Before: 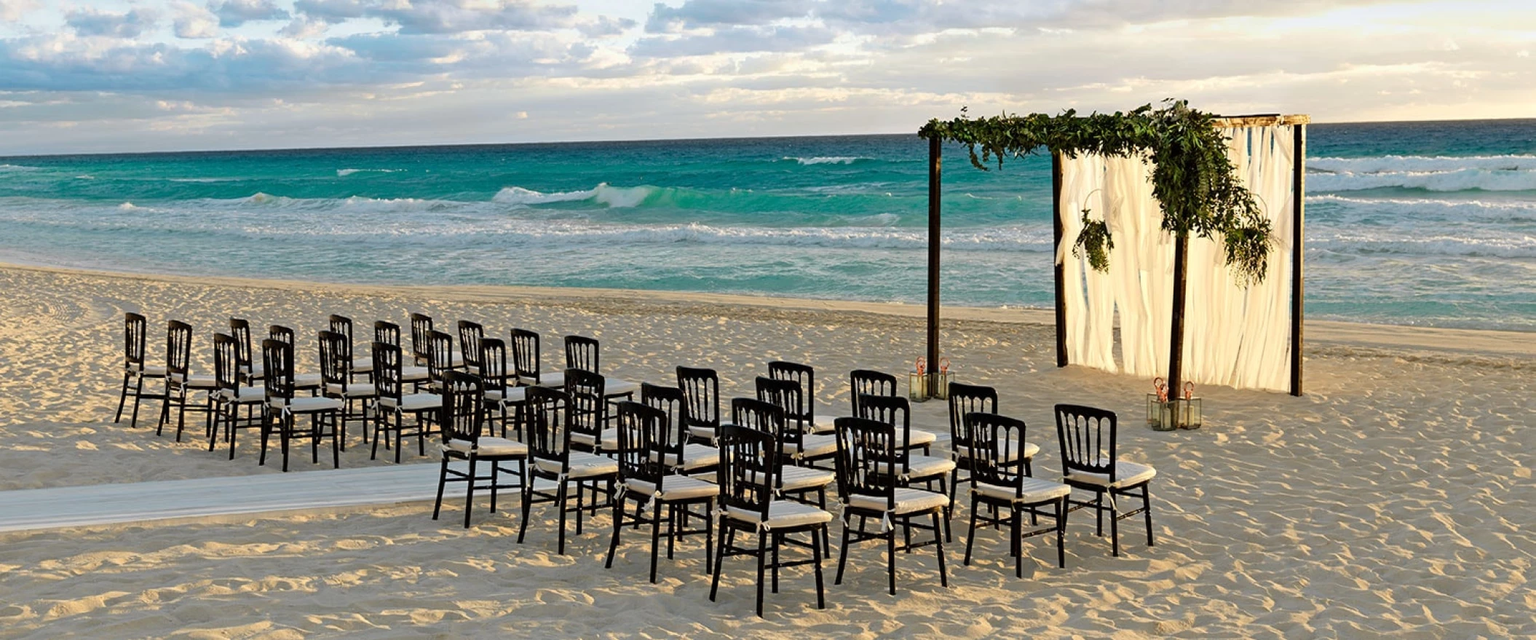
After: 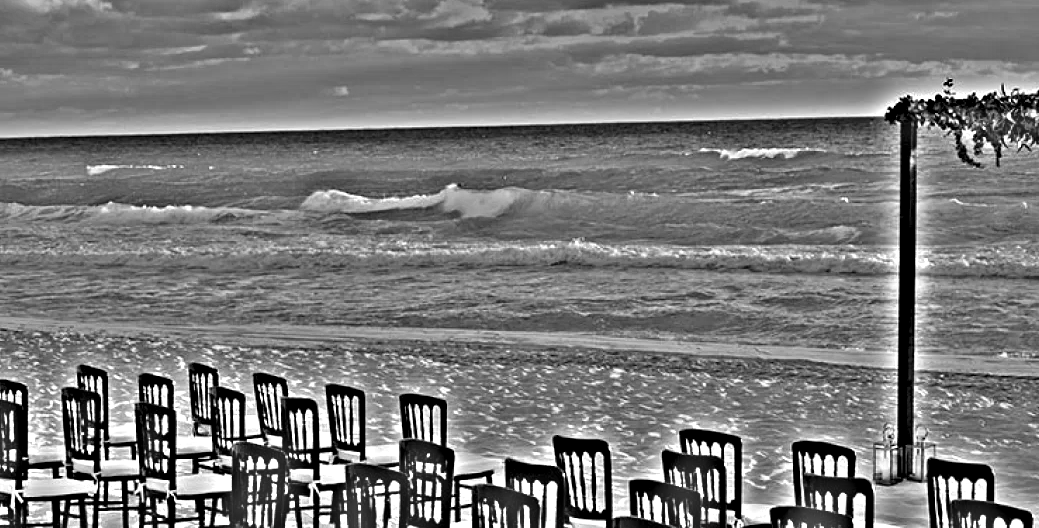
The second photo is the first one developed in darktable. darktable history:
shadows and highlights: soften with gaussian
crop: left 17.835%, top 7.675%, right 32.881%, bottom 32.213%
highpass: on, module defaults
